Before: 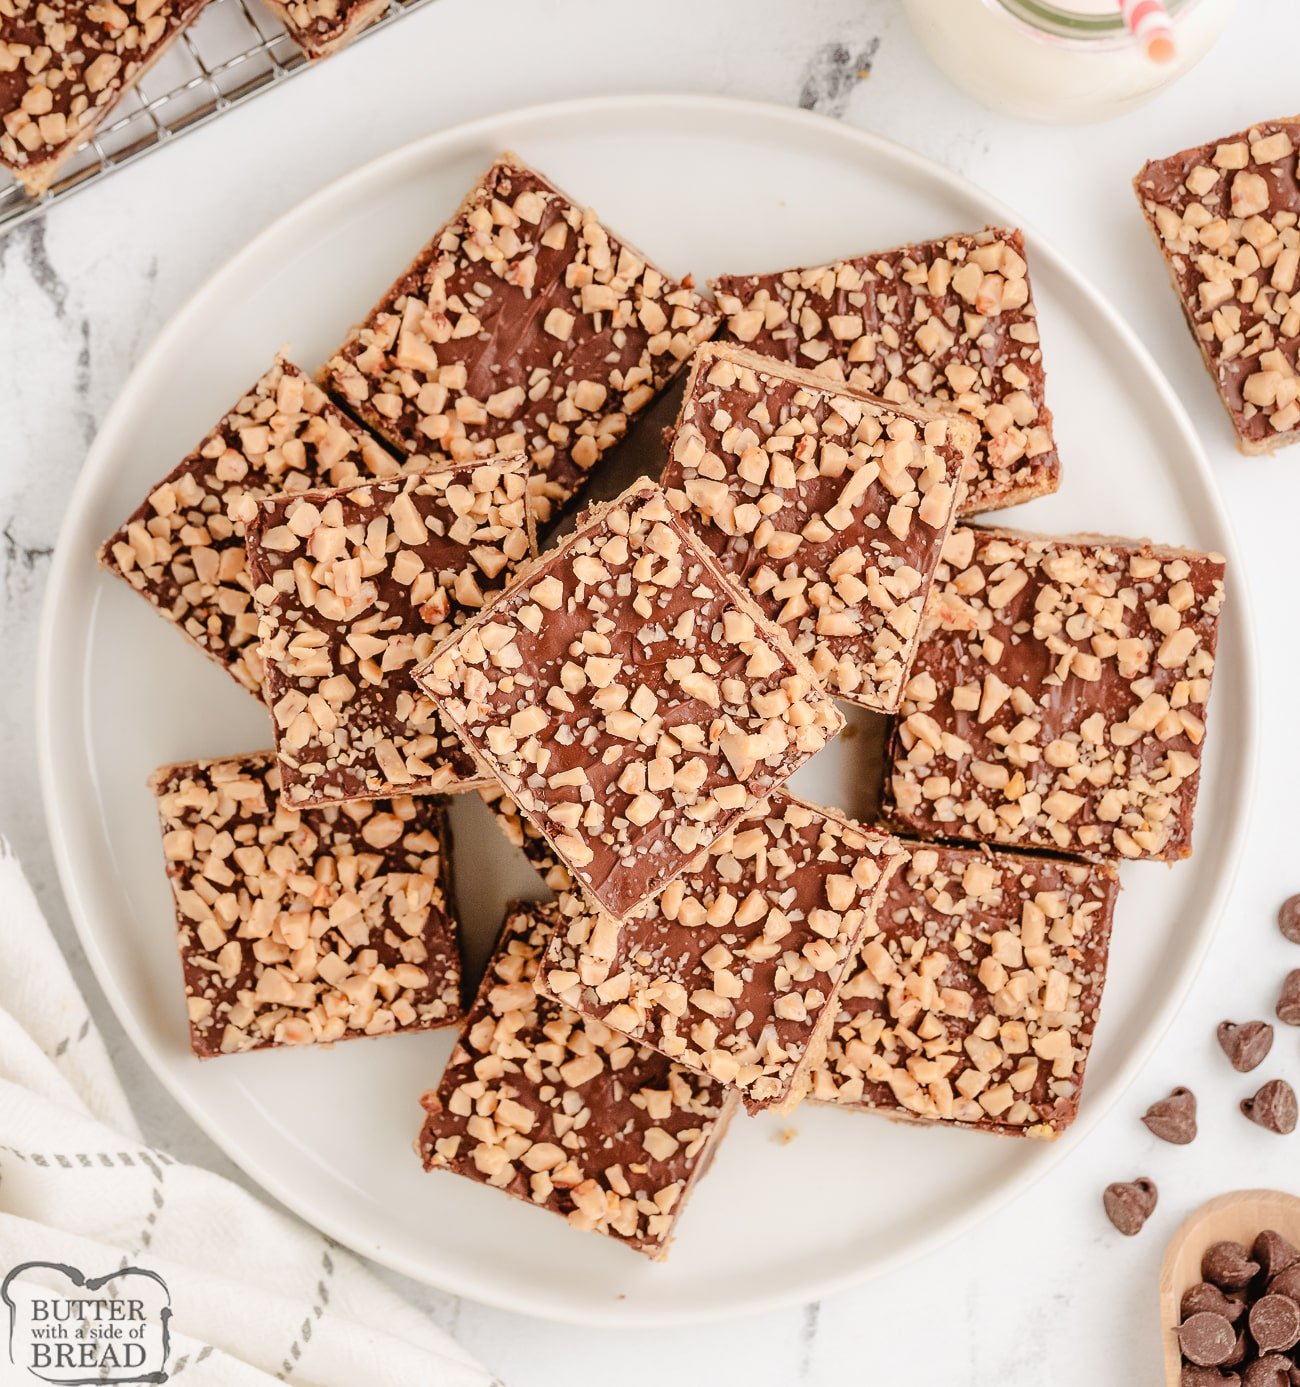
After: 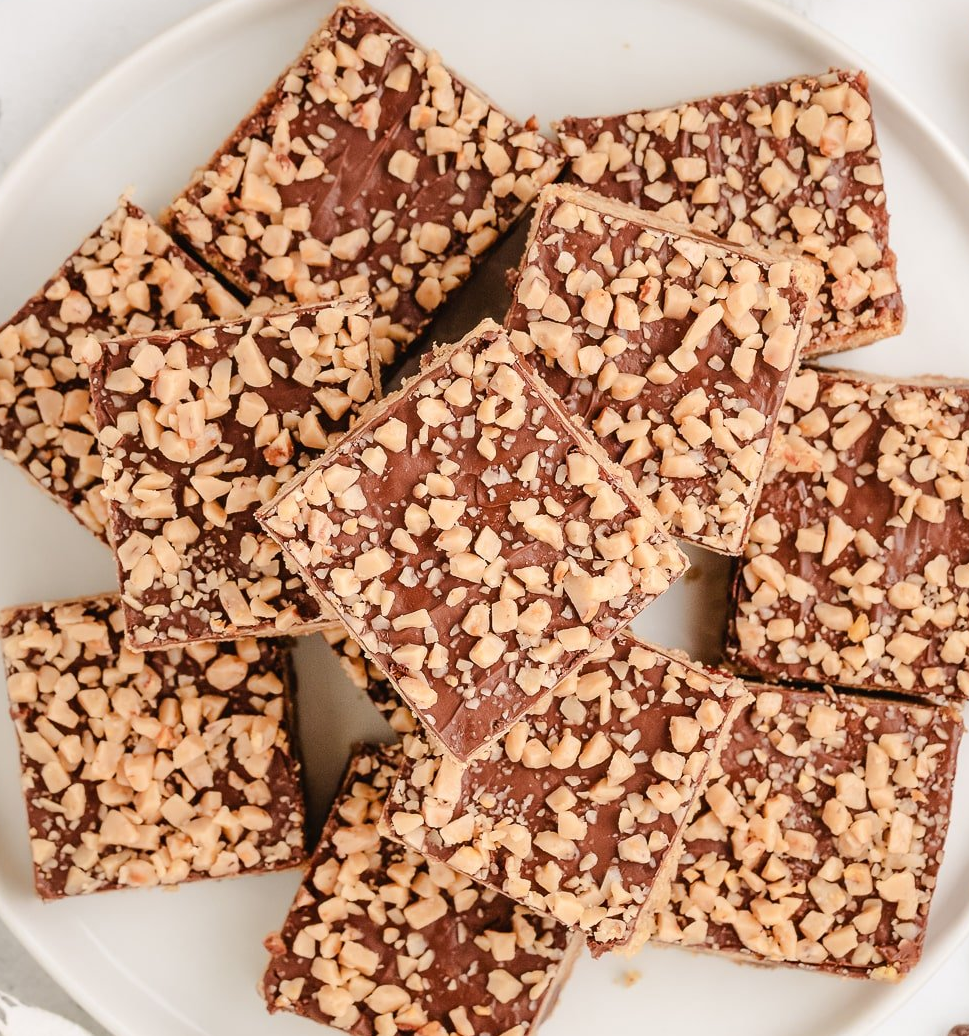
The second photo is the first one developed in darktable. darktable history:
crop and rotate: left 12.075%, top 11.407%, right 13.366%, bottom 13.89%
